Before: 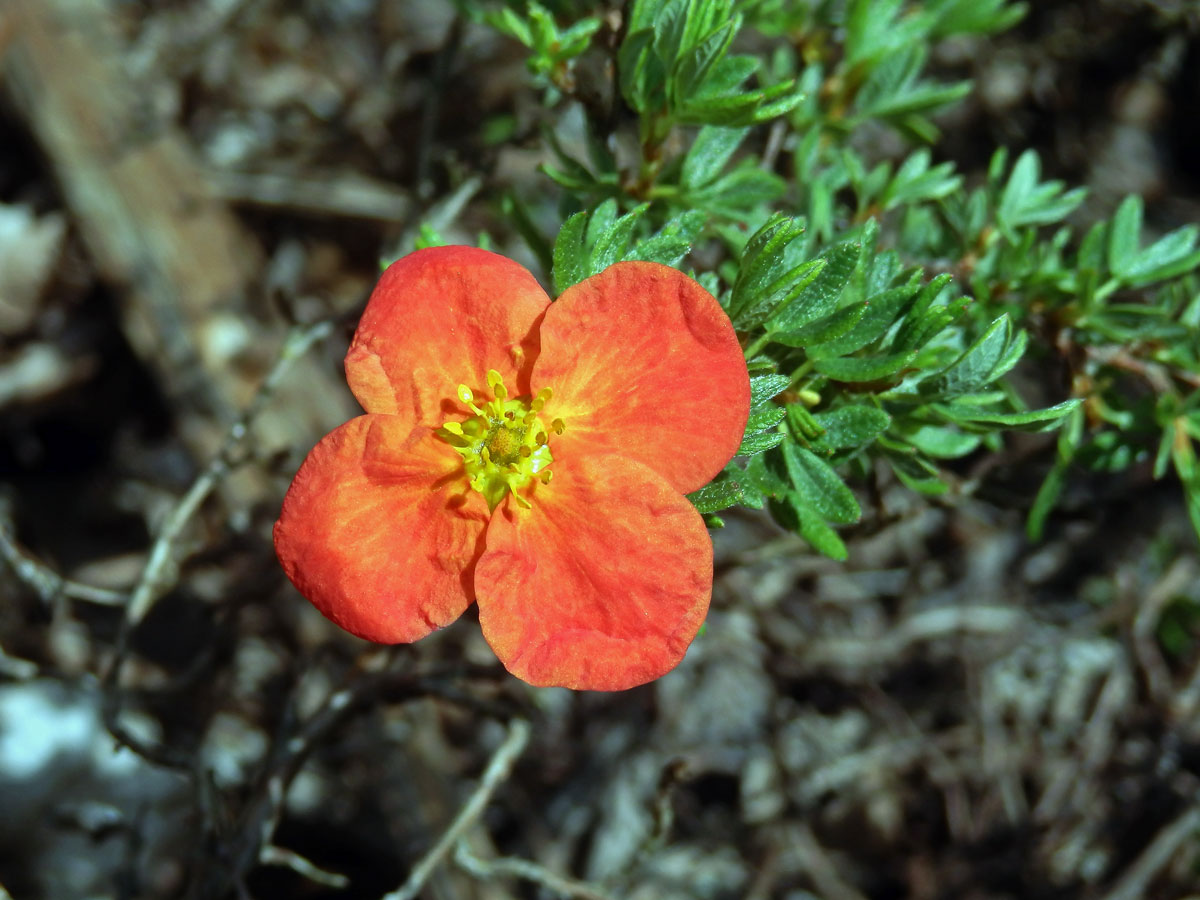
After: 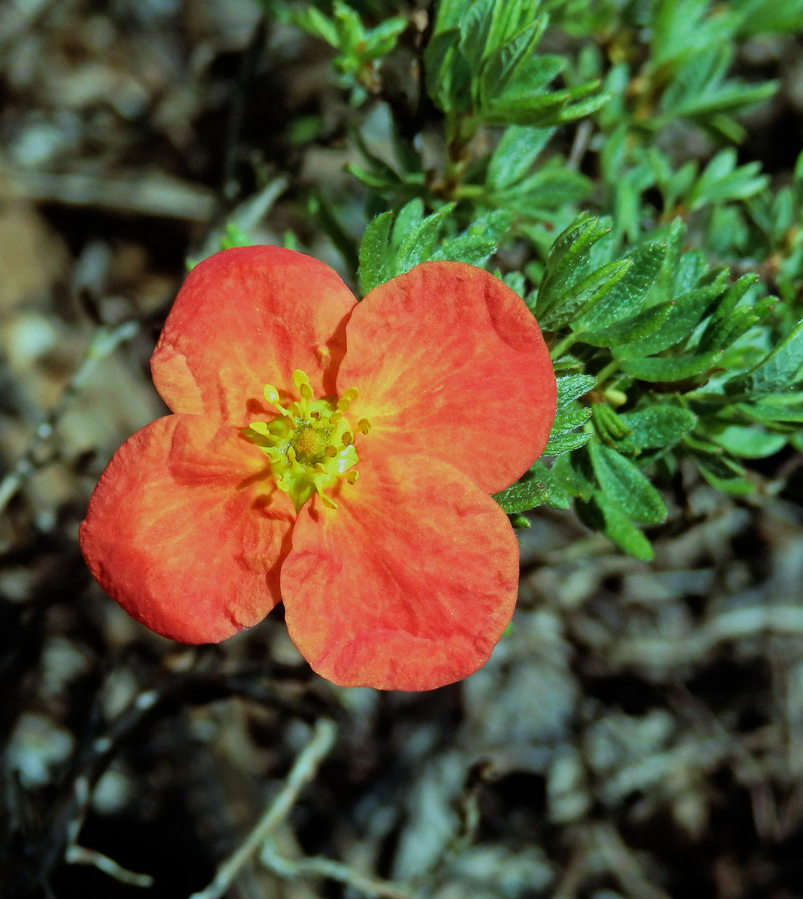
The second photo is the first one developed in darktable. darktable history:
filmic rgb: black relative exposure -7.65 EV, white relative exposure 4.56 EV, threshold 2.98 EV, hardness 3.61, contrast 1.056, enable highlight reconstruction true
velvia: on, module defaults
crop and rotate: left 16.21%, right 16.808%
